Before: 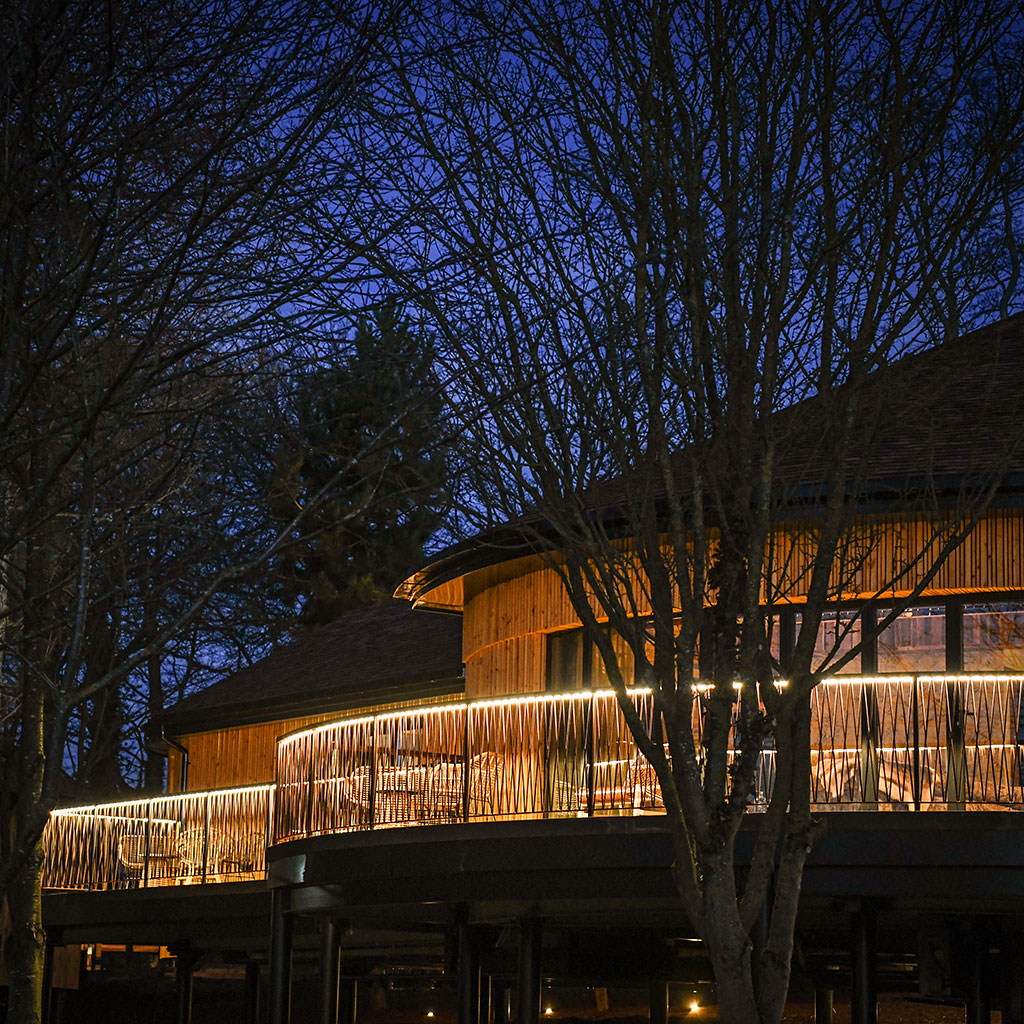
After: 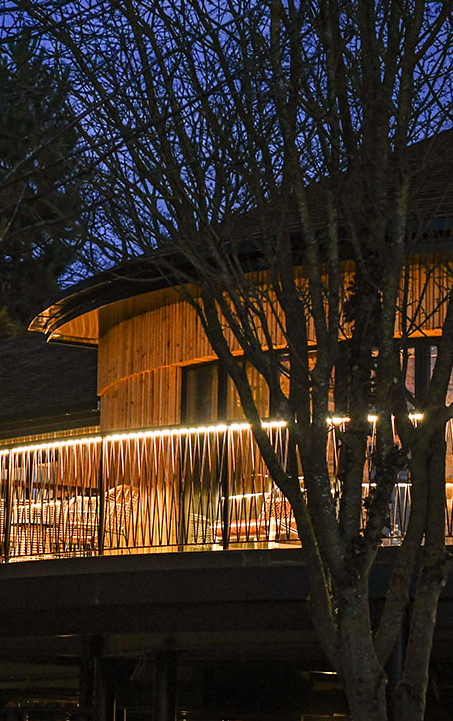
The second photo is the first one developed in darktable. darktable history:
crop: left 35.699%, top 26.129%, right 20.06%, bottom 3.373%
